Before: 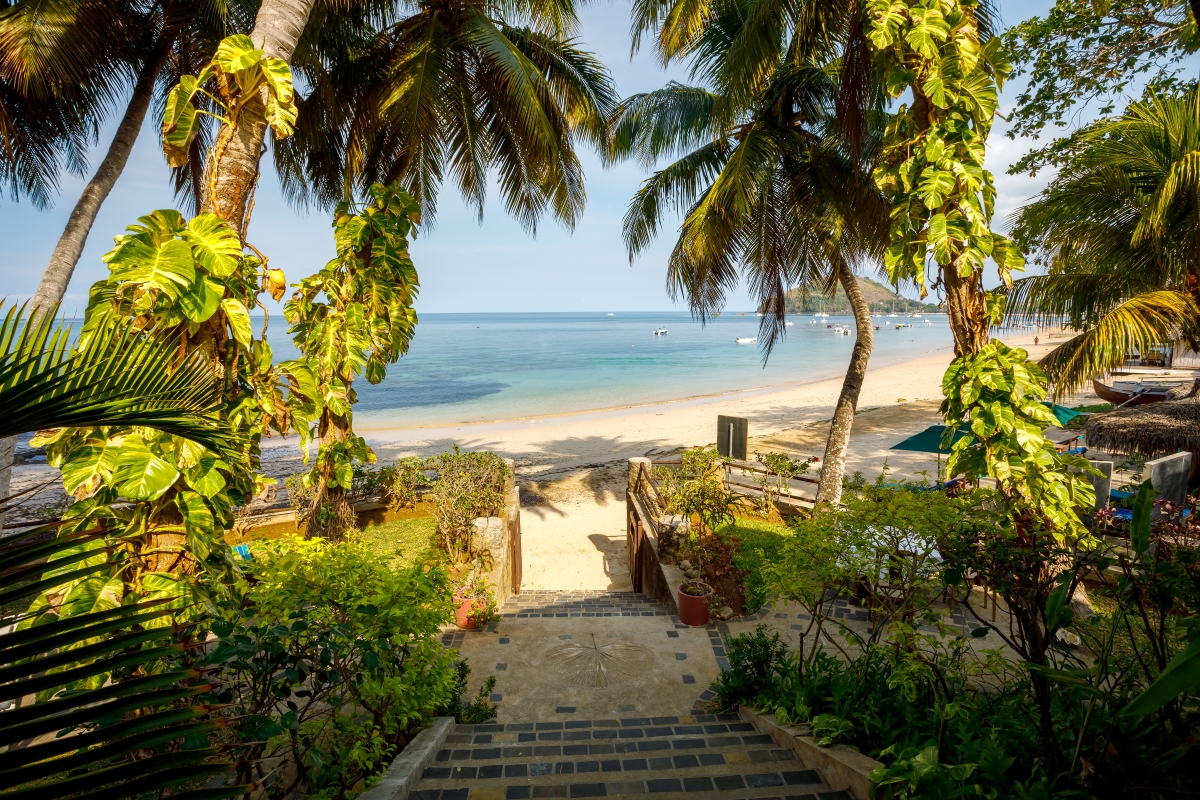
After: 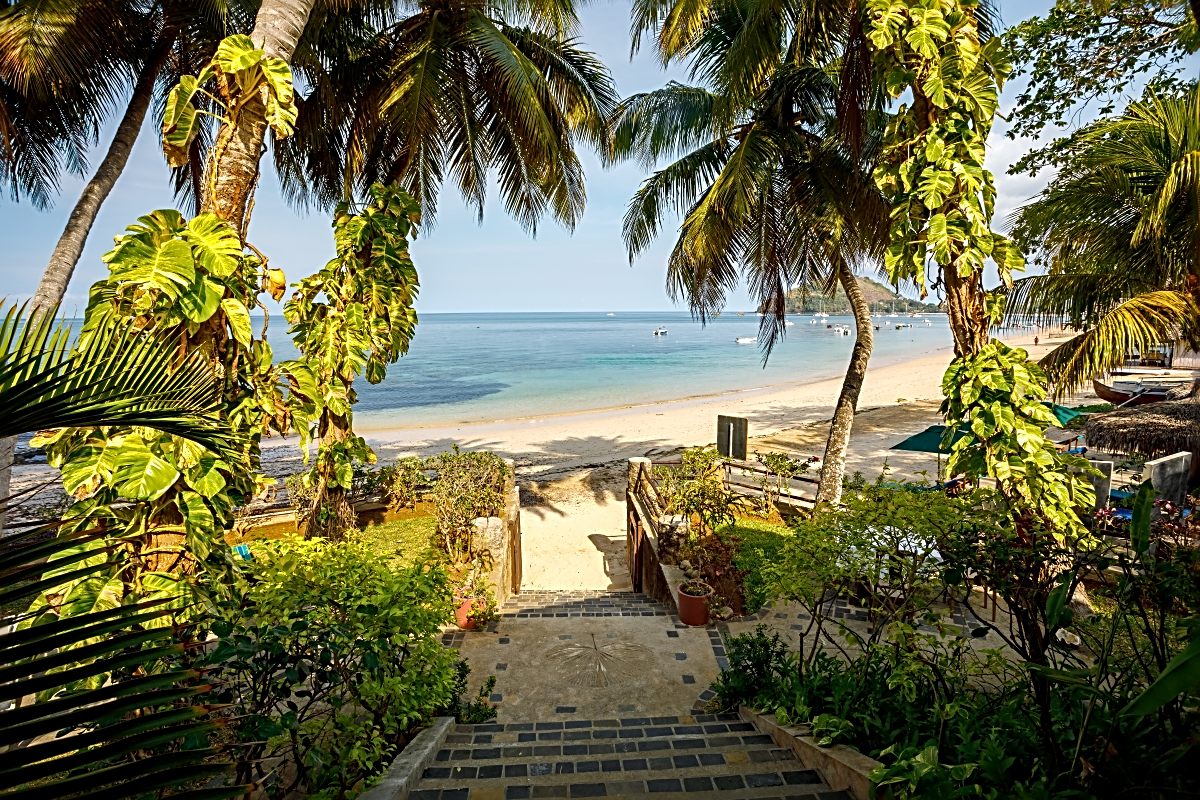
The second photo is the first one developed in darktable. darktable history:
sharpen: radius 3.035, amount 0.766
